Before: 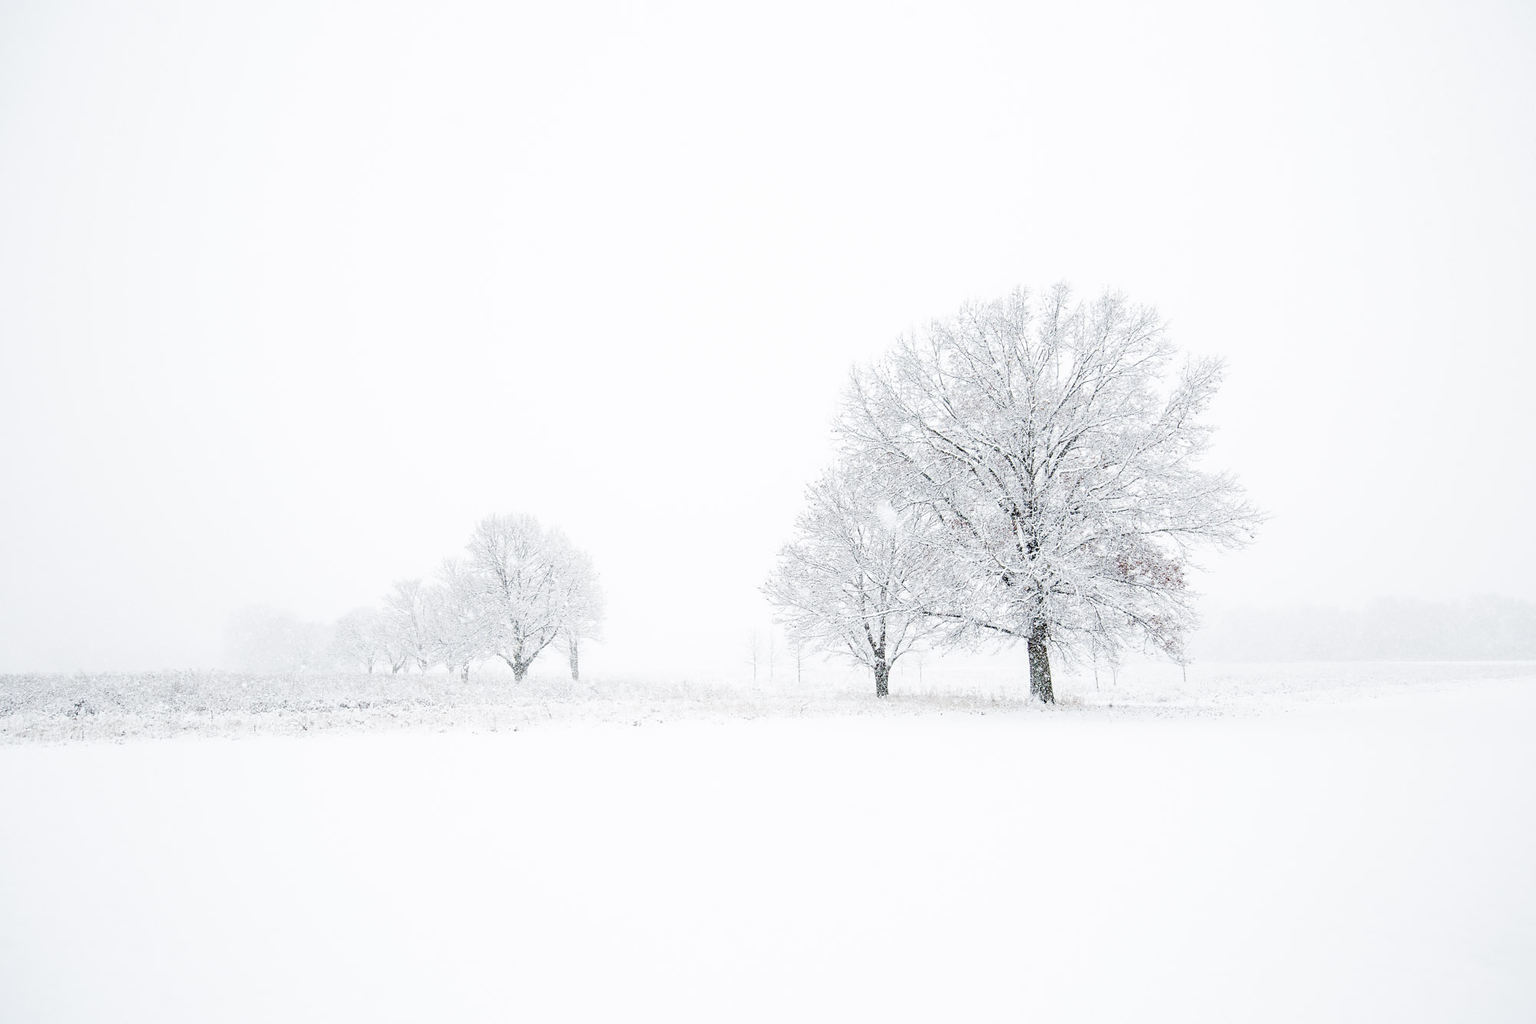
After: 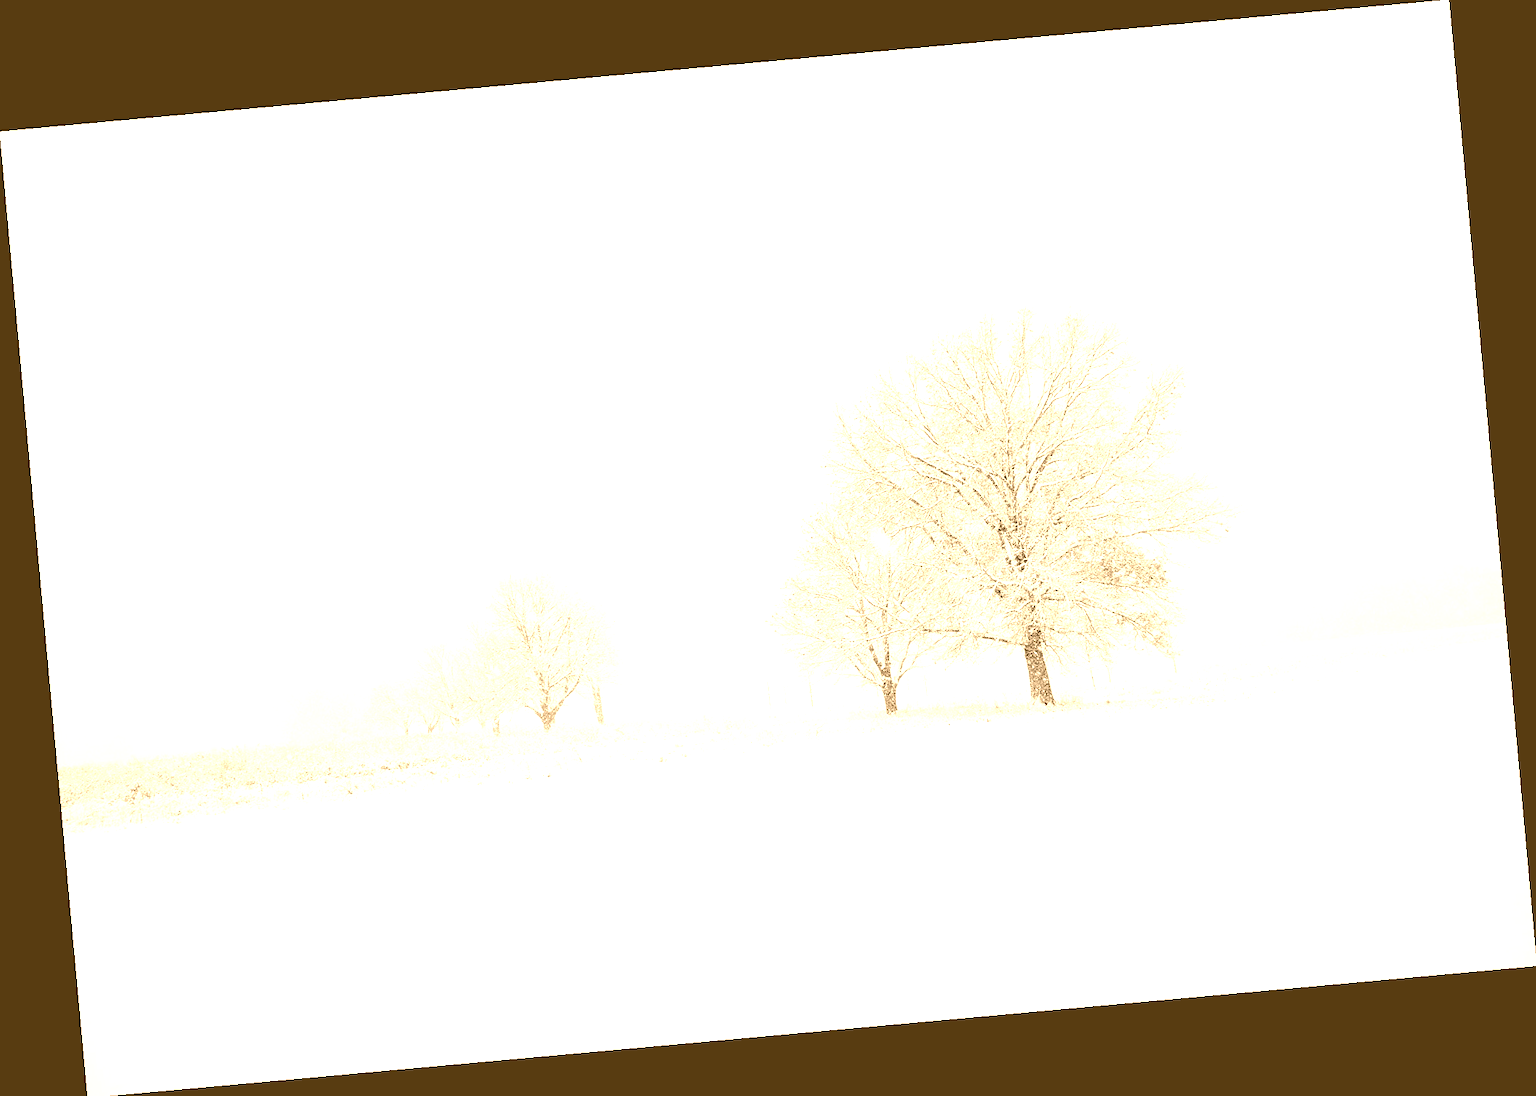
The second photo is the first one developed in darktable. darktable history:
colorize: hue 28.8°, source mix 100%
shadows and highlights: shadows 10, white point adjustment 1, highlights -40
rotate and perspective: rotation -5.2°, automatic cropping off
